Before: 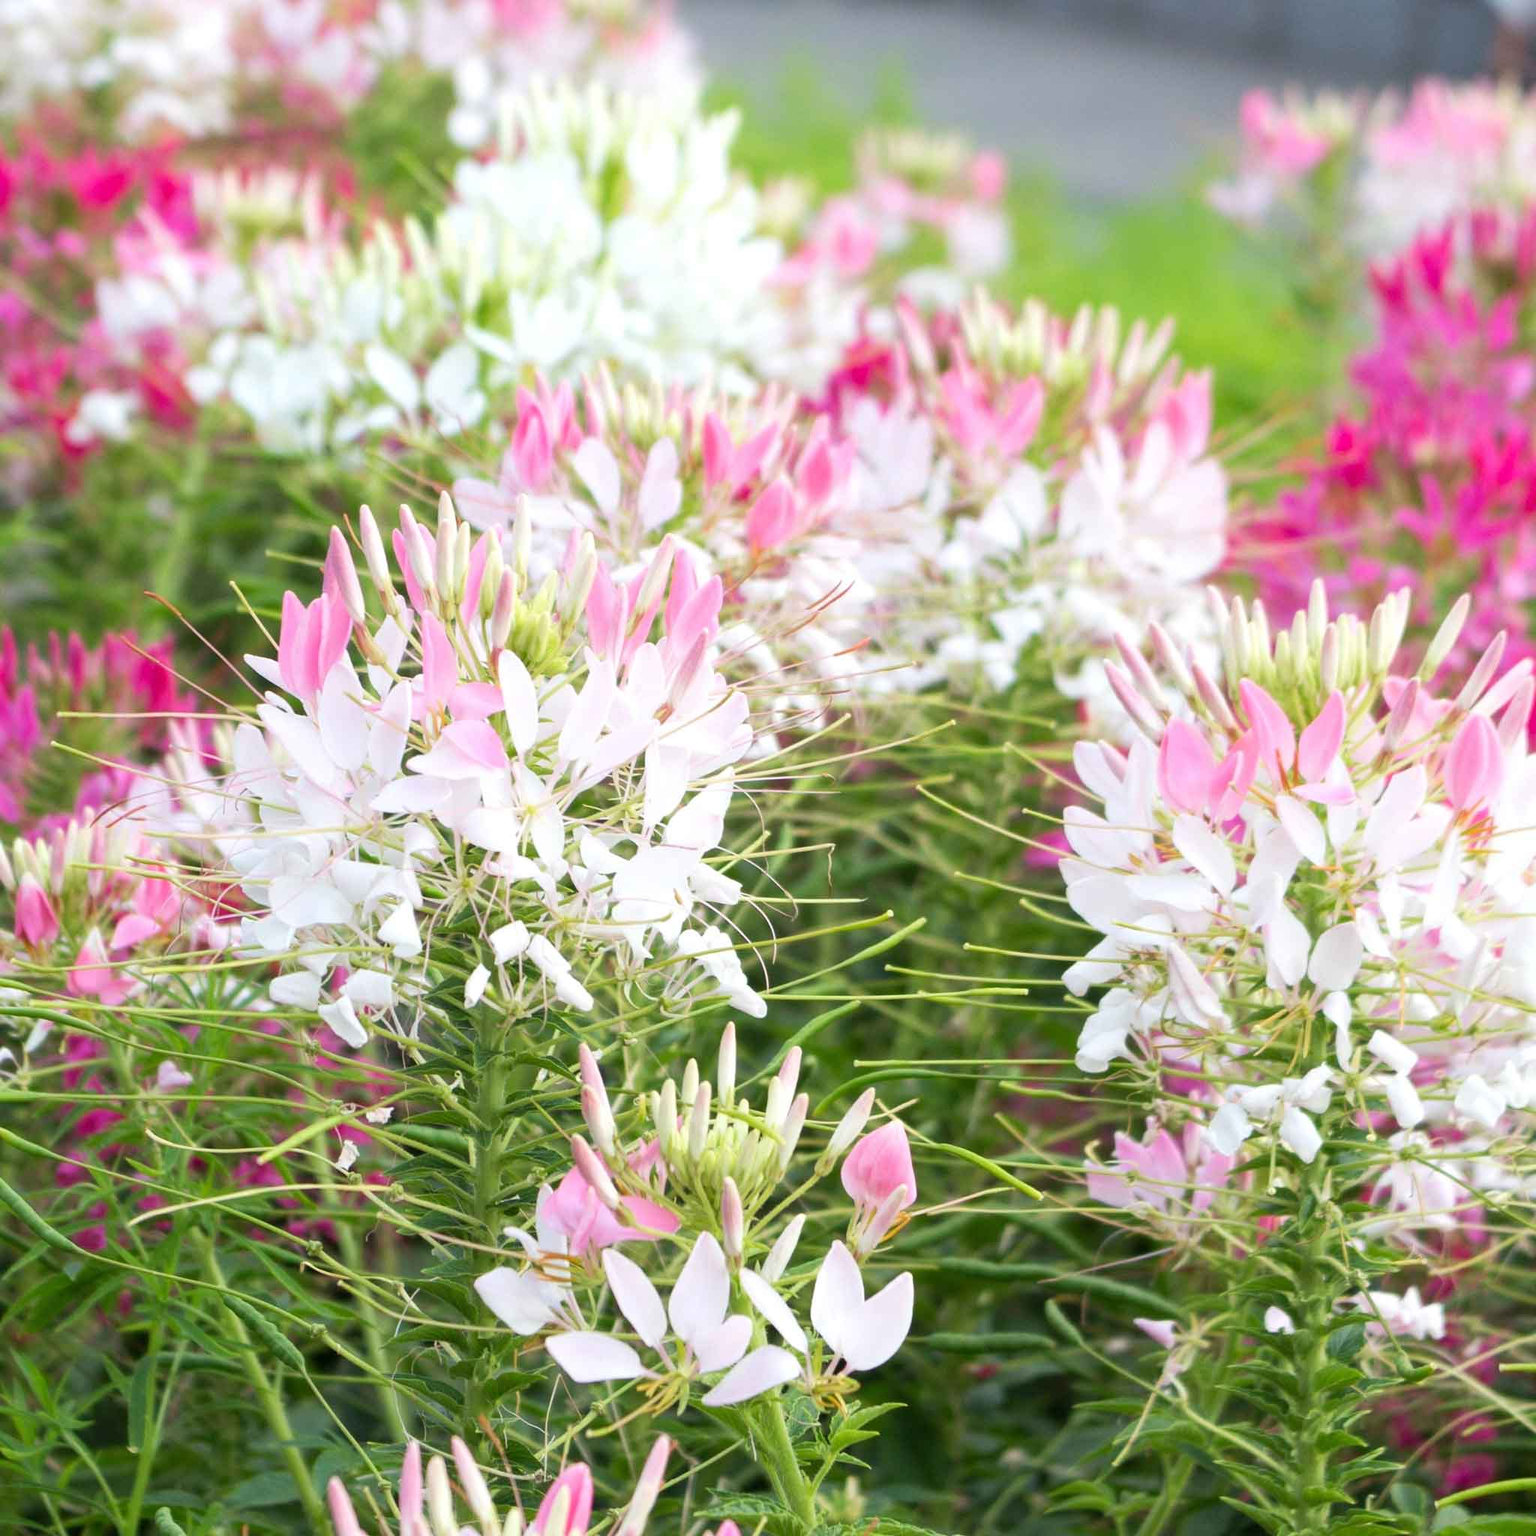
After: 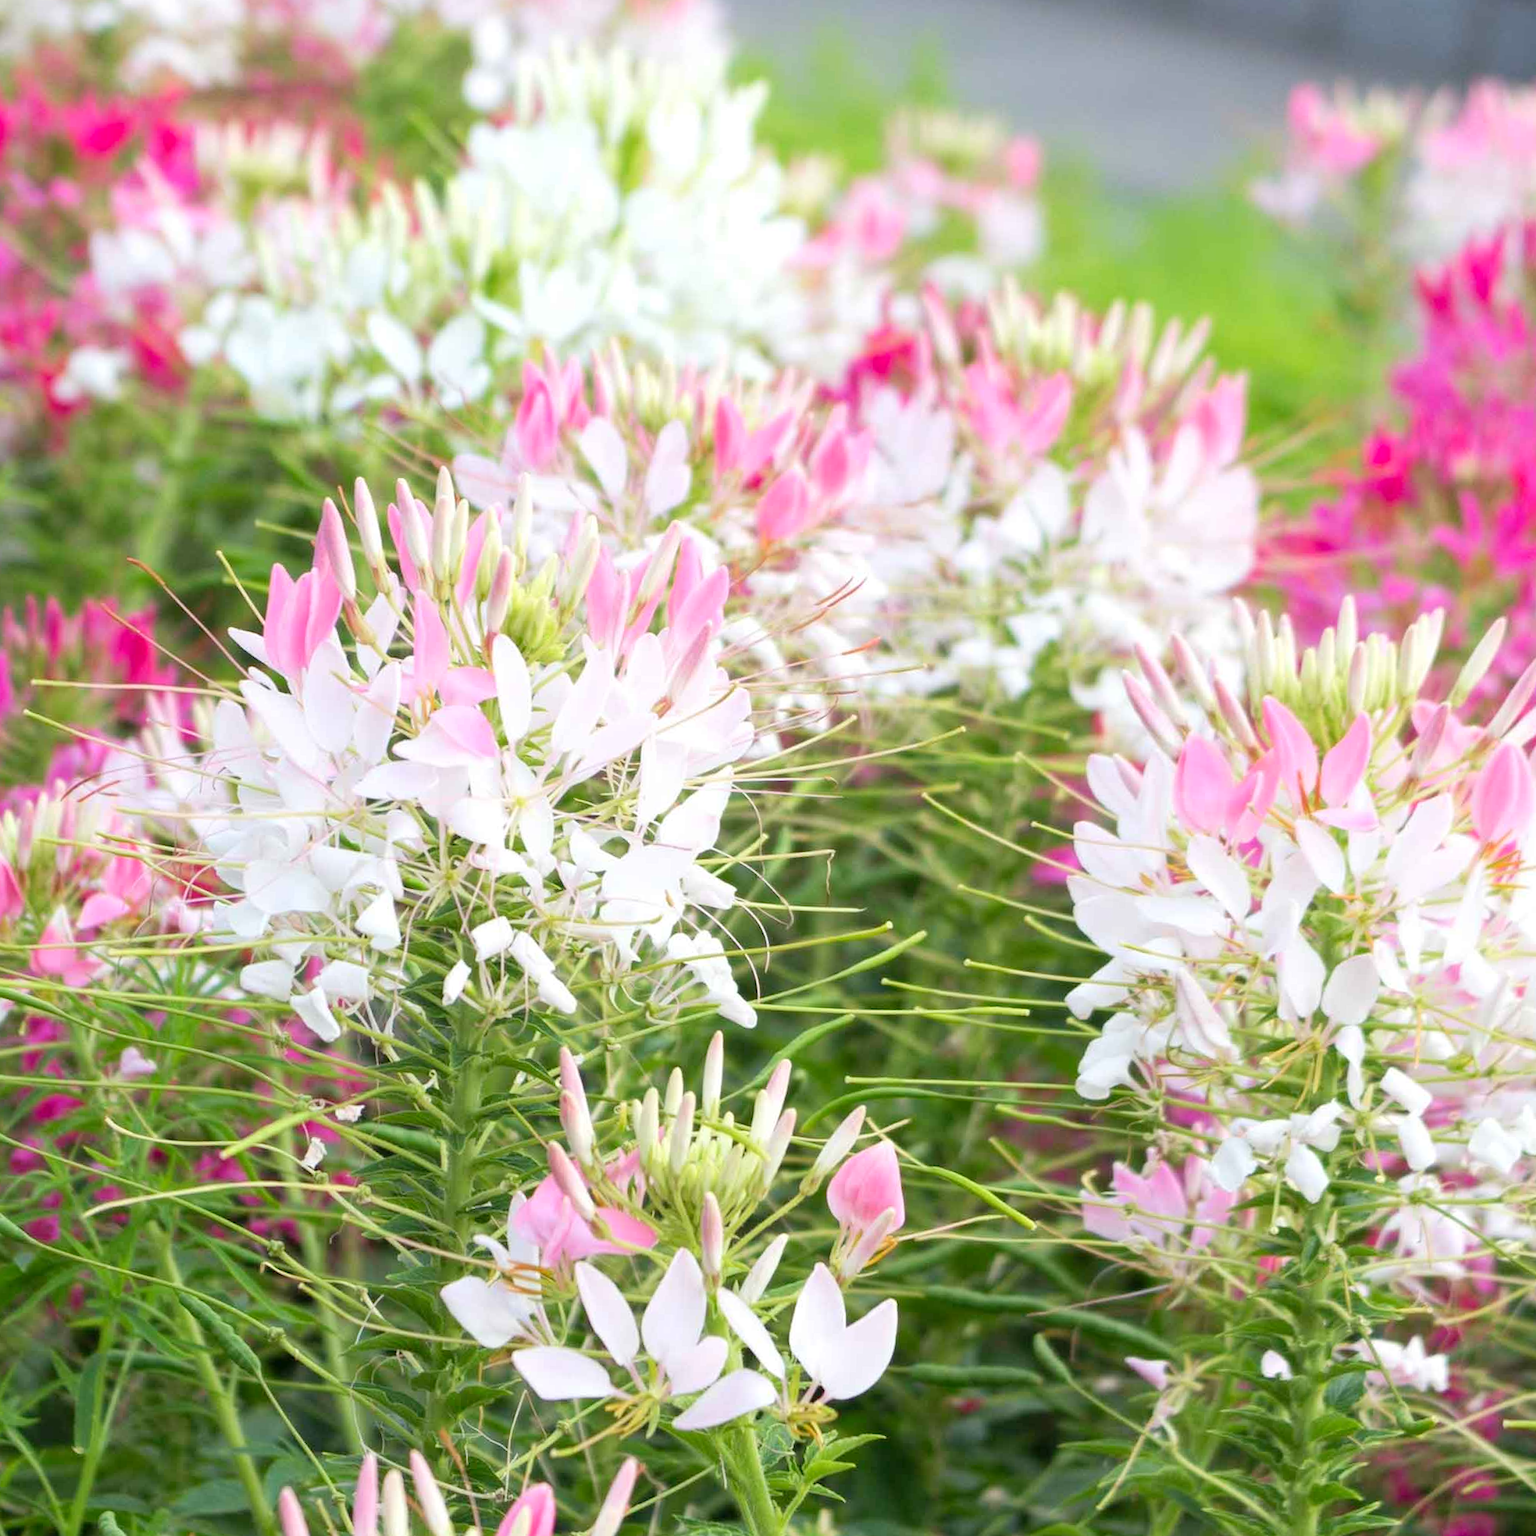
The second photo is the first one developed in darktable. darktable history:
crop and rotate: angle -2.38°
levels: levels [0, 0.478, 1]
